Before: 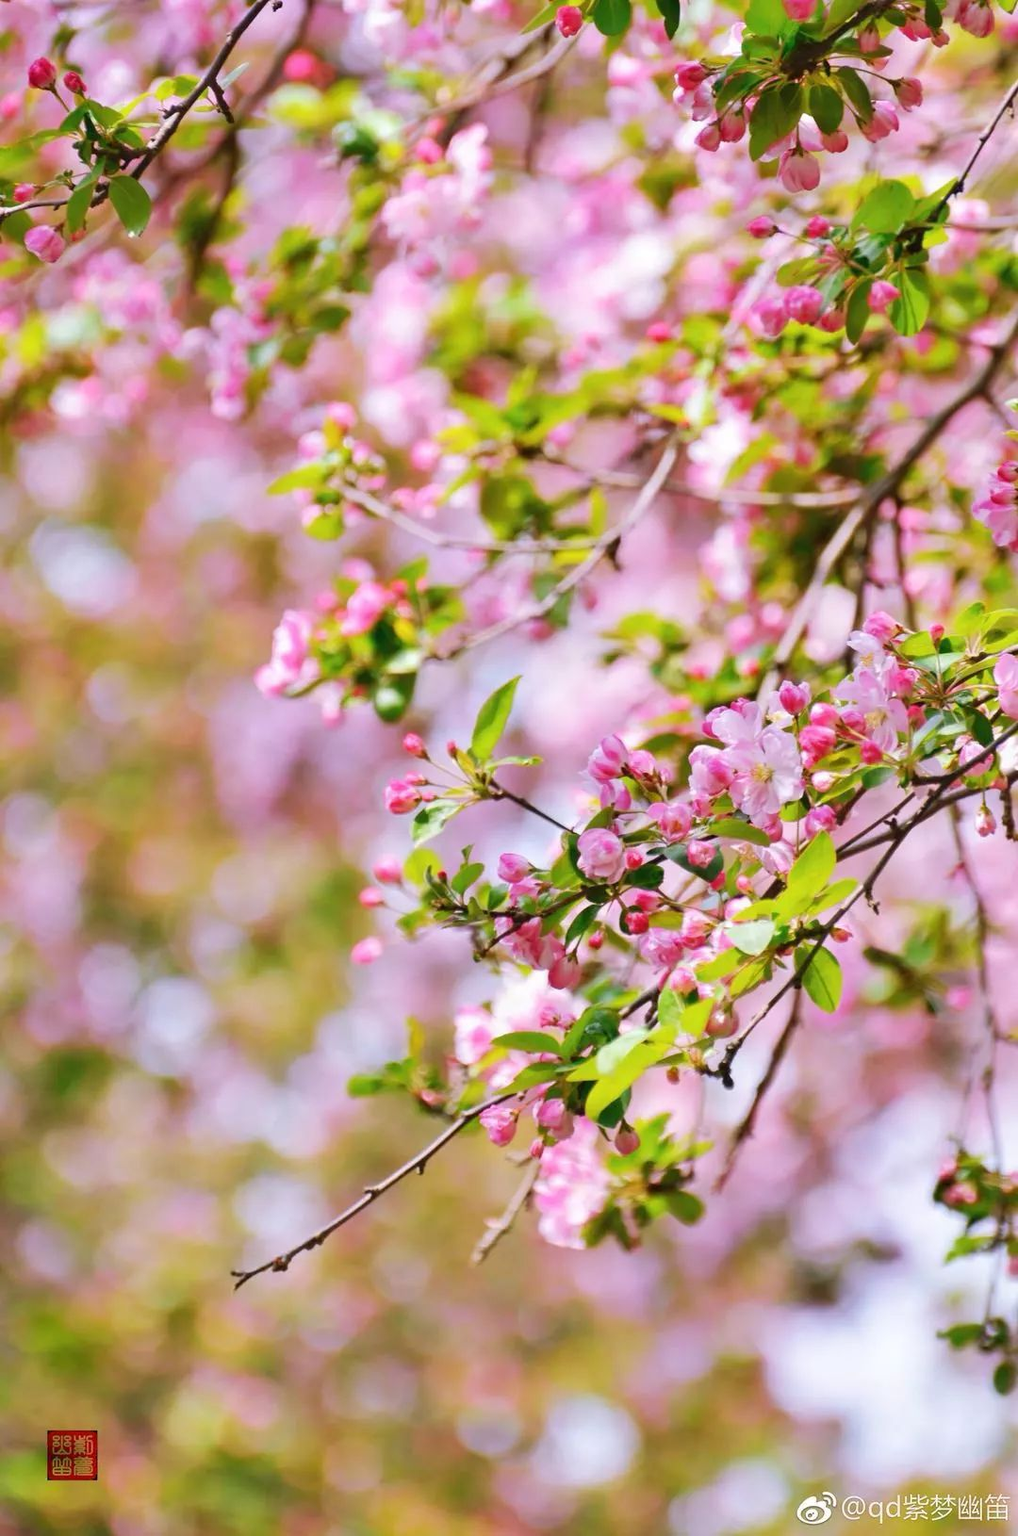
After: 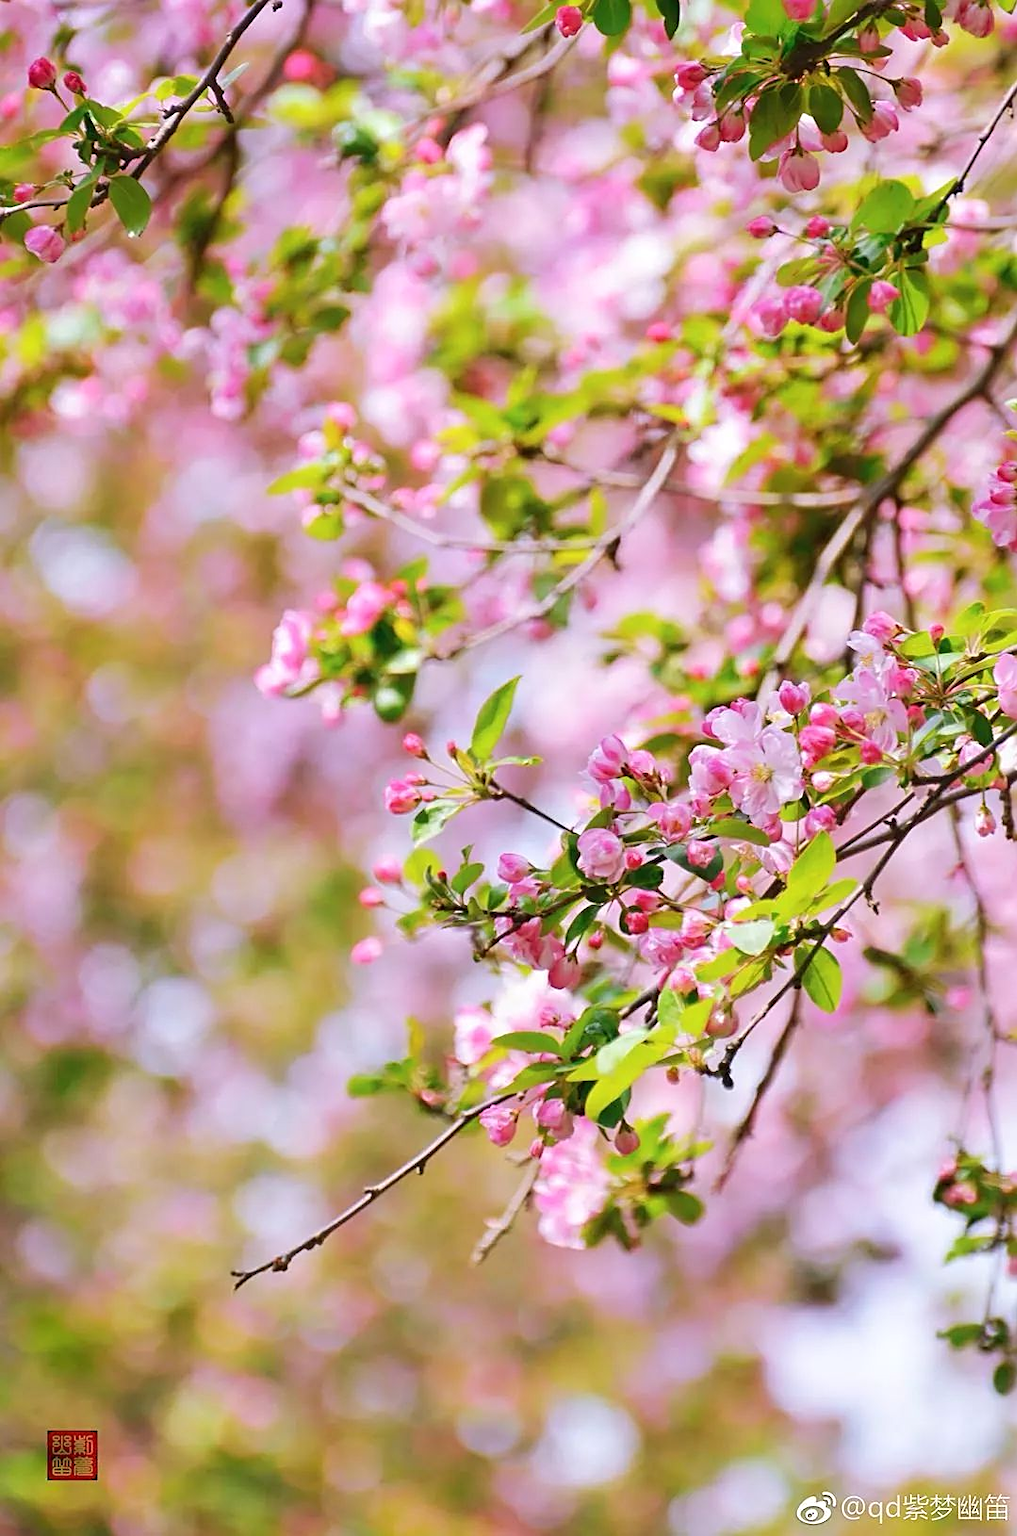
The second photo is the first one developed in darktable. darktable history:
shadows and highlights: radius 92.53, shadows -15.11, white point adjustment 0.218, highlights 31.54, compress 48.69%, soften with gaussian
sharpen: amount 0.5
